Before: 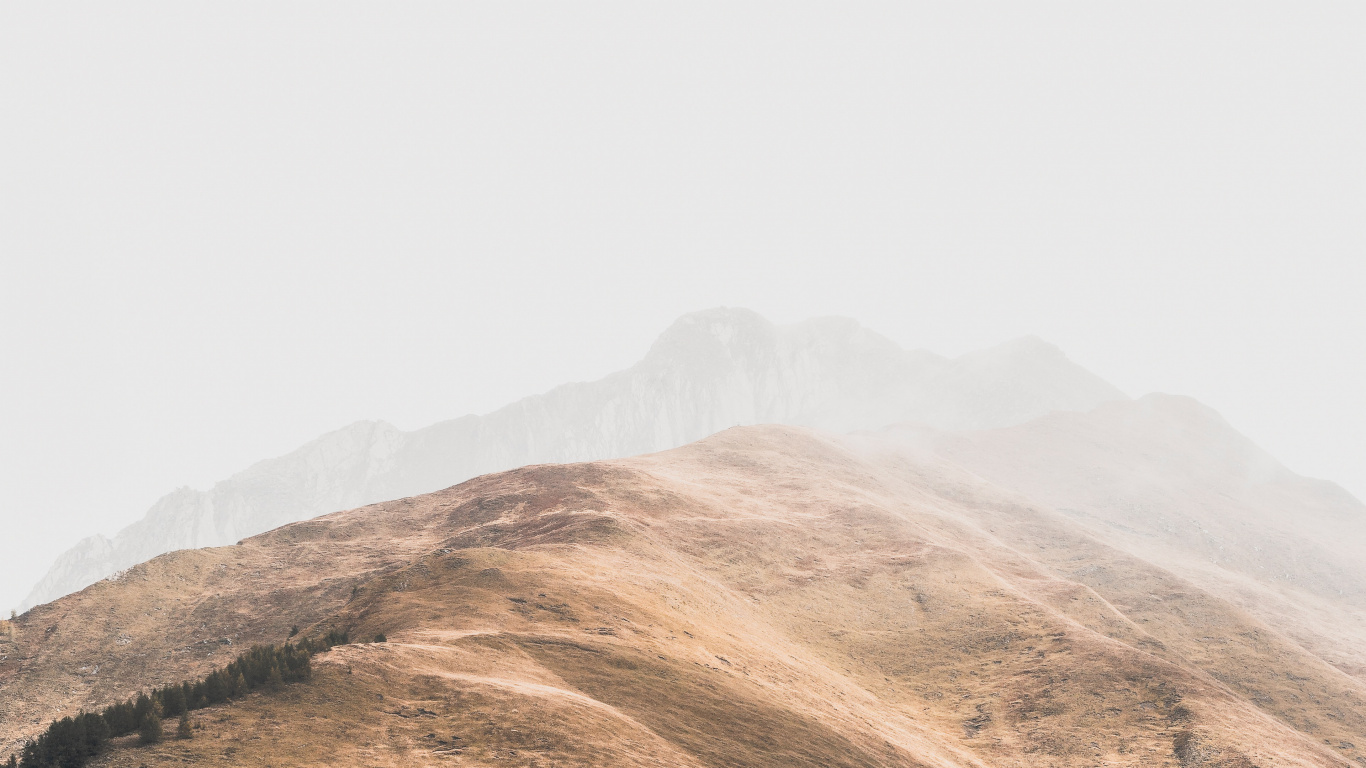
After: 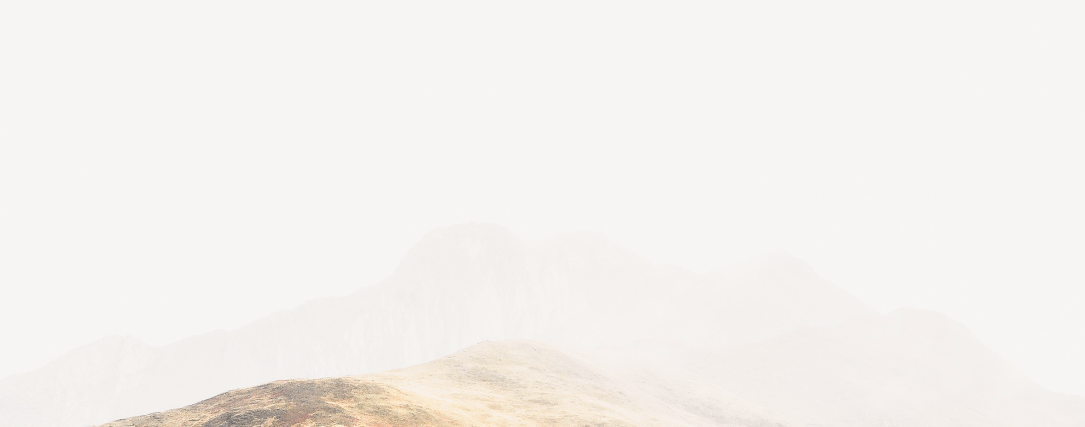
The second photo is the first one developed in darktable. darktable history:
crop: left 18.38%, top 11.092%, right 2.134%, bottom 33.217%
tone curve: curves: ch0 [(0, 0.024) (0.049, 0.038) (0.176, 0.162) (0.311, 0.337) (0.416, 0.471) (0.565, 0.658) (0.817, 0.911) (1, 1)]; ch1 [(0, 0) (0.339, 0.358) (0.445, 0.439) (0.476, 0.47) (0.504, 0.504) (0.53, 0.511) (0.557, 0.558) (0.627, 0.664) (0.728, 0.786) (1, 1)]; ch2 [(0, 0) (0.327, 0.324) (0.417, 0.44) (0.46, 0.453) (0.502, 0.504) (0.526, 0.52) (0.549, 0.561) (0.619, 0.657) (0.76, 0.765) (1, 1)], color space Lab, independent channels, preserve colors none
